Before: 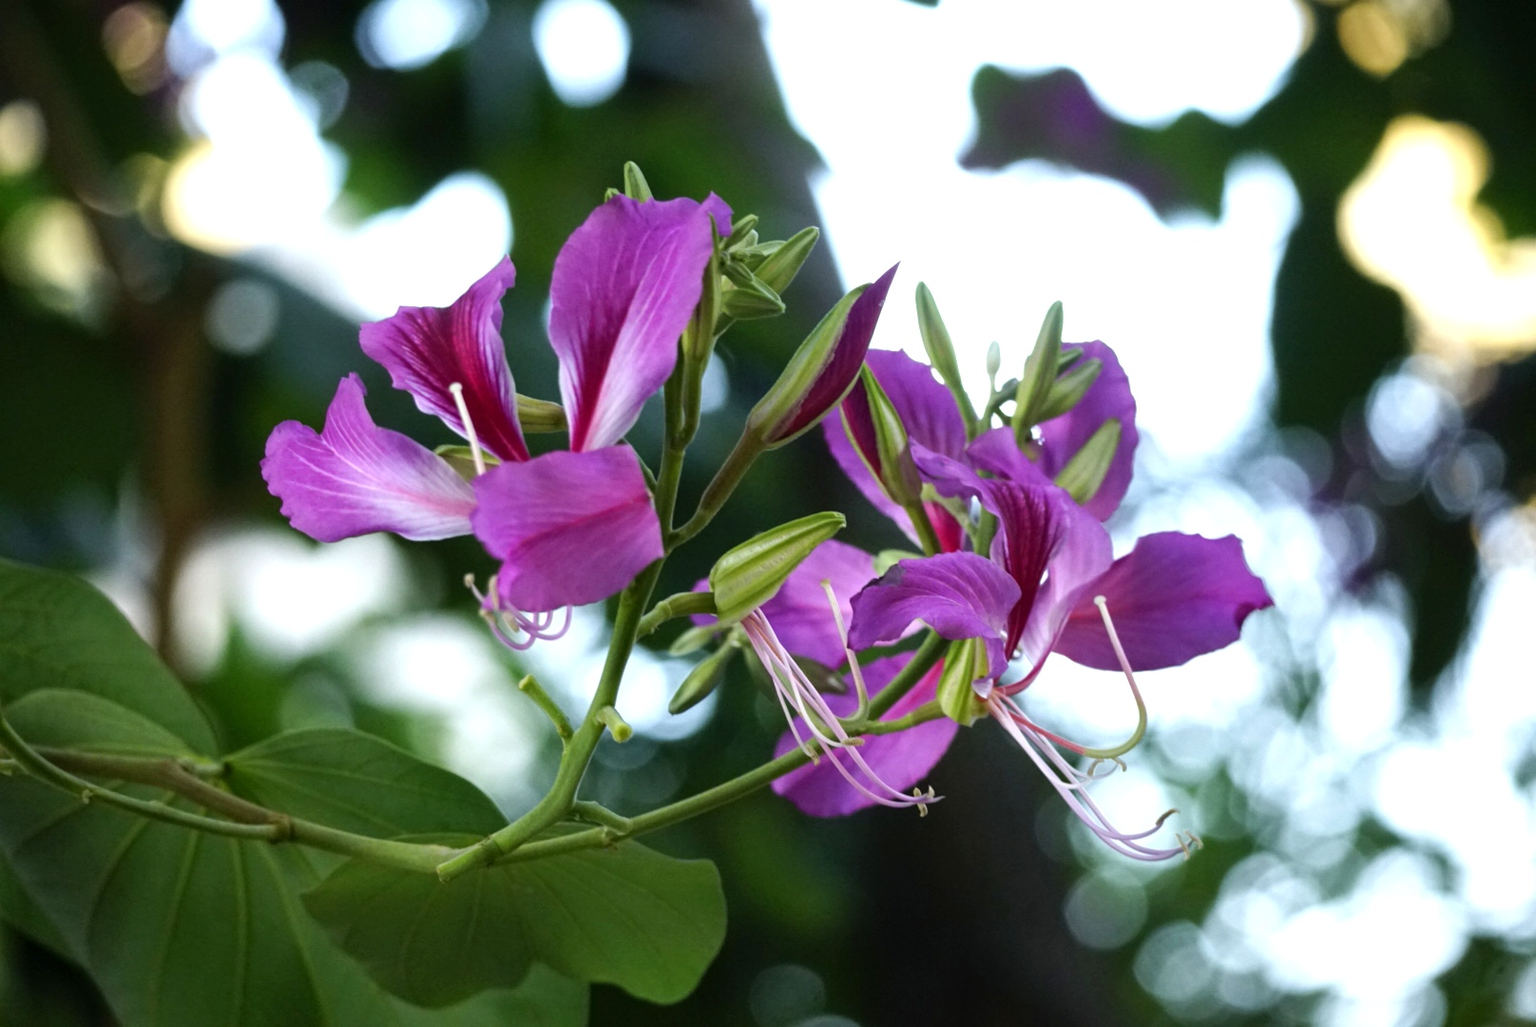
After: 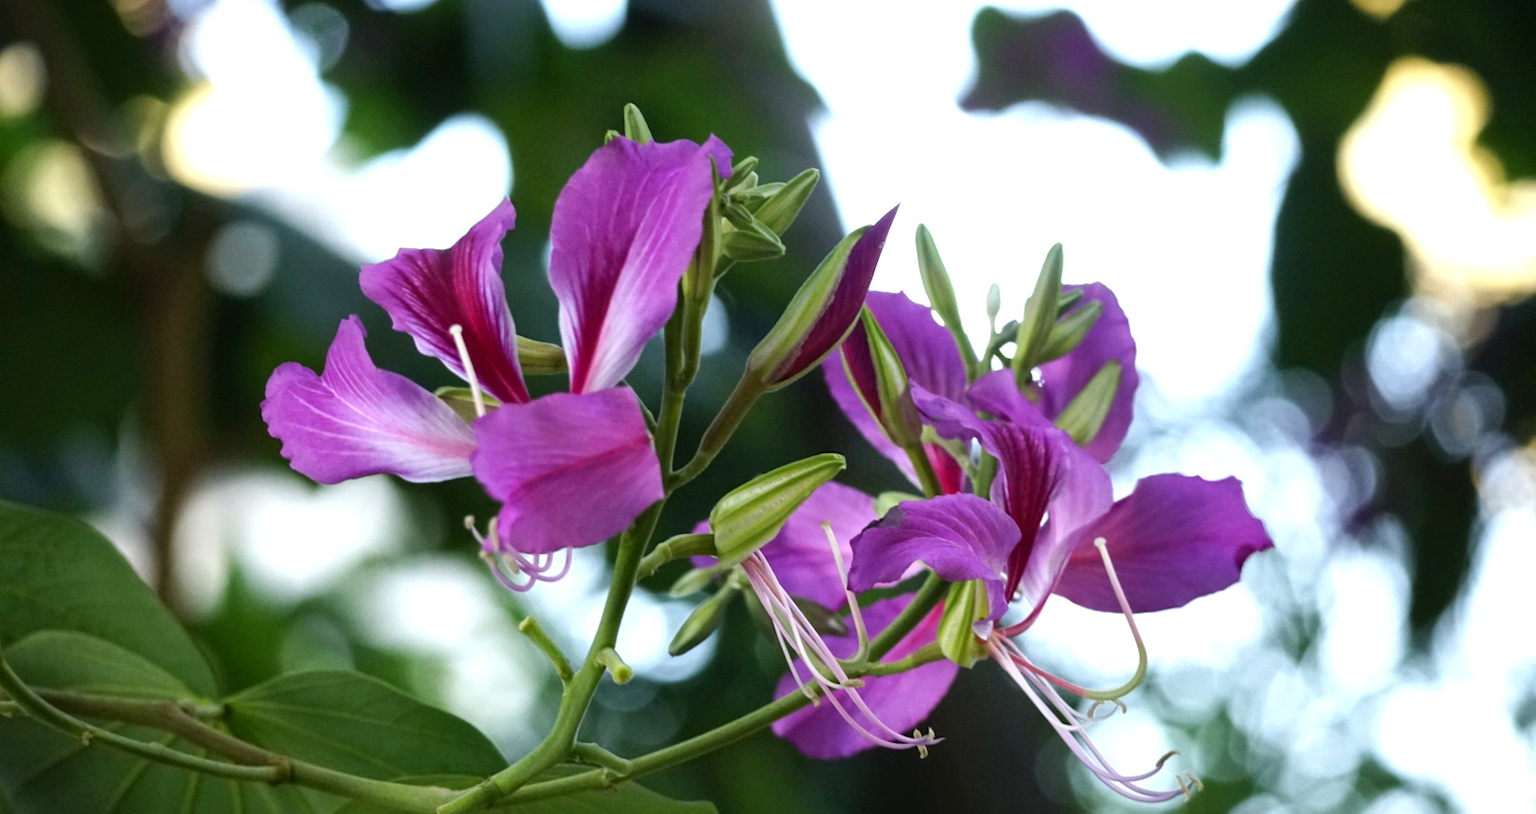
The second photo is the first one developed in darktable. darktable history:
crop and rotate: top 5.662%, bottom 14.949%
